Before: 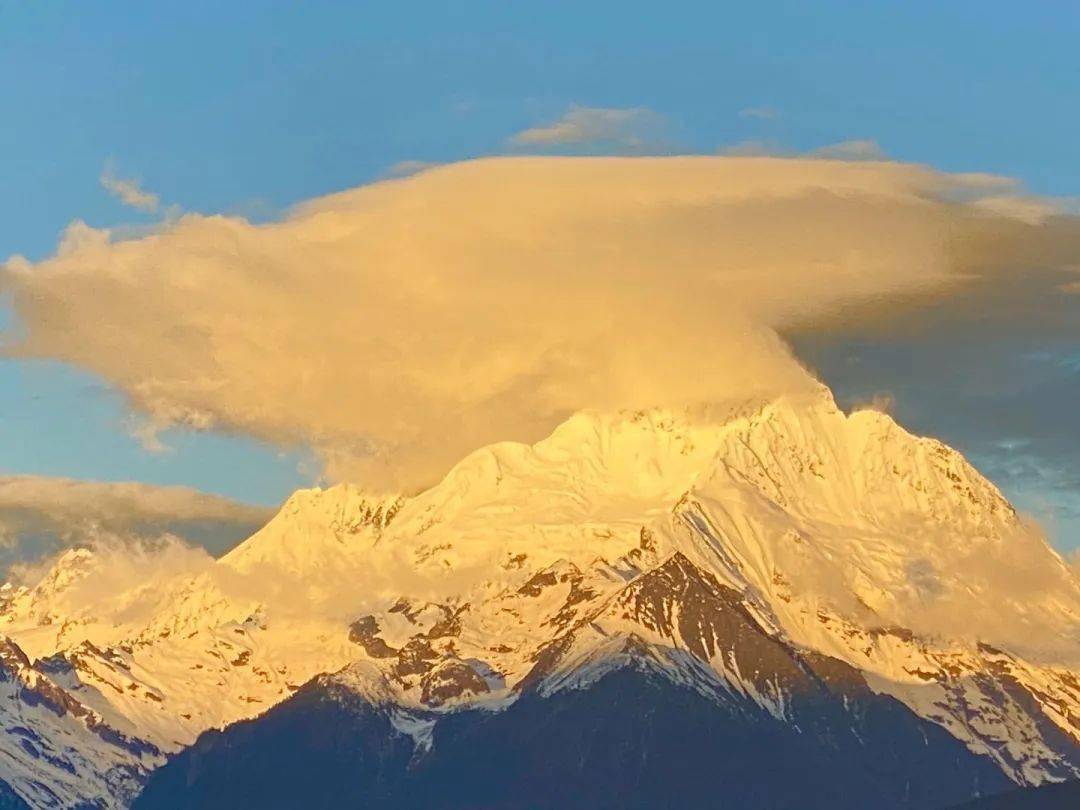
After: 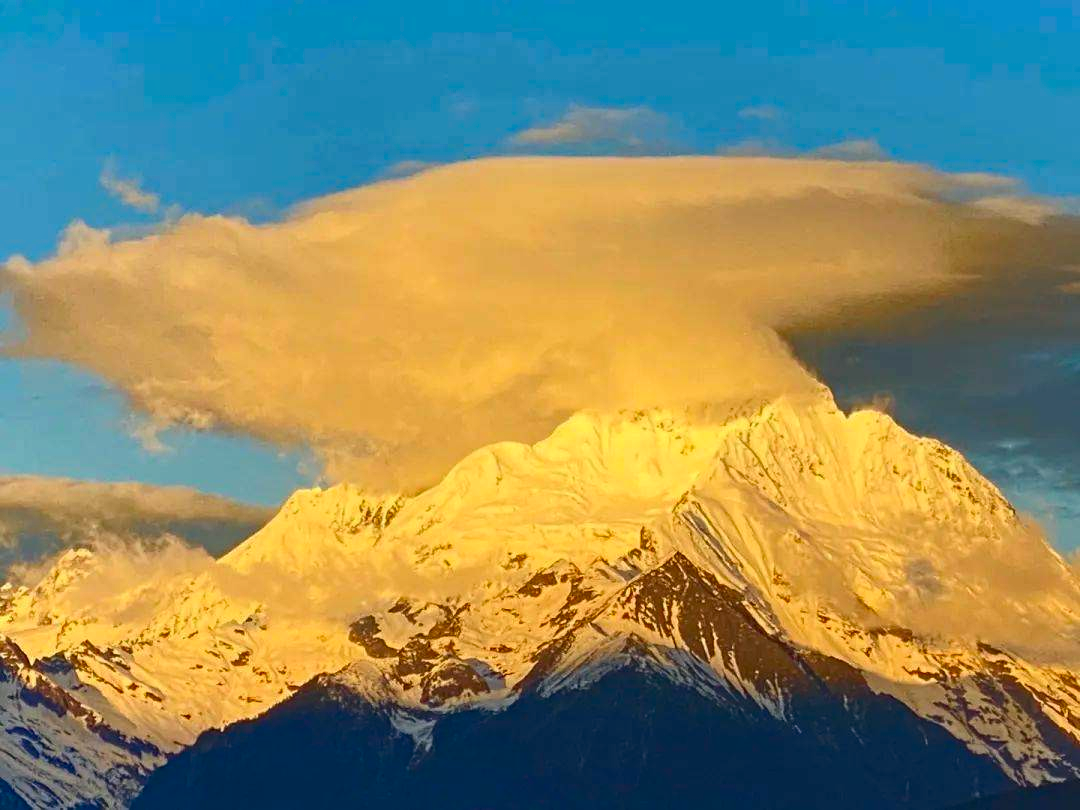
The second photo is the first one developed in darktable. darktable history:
haze removal: compatibility mode true, adaptive false
contrast brightness saturation: contrast 0.12, brightness -0.12, saturation 0.2
